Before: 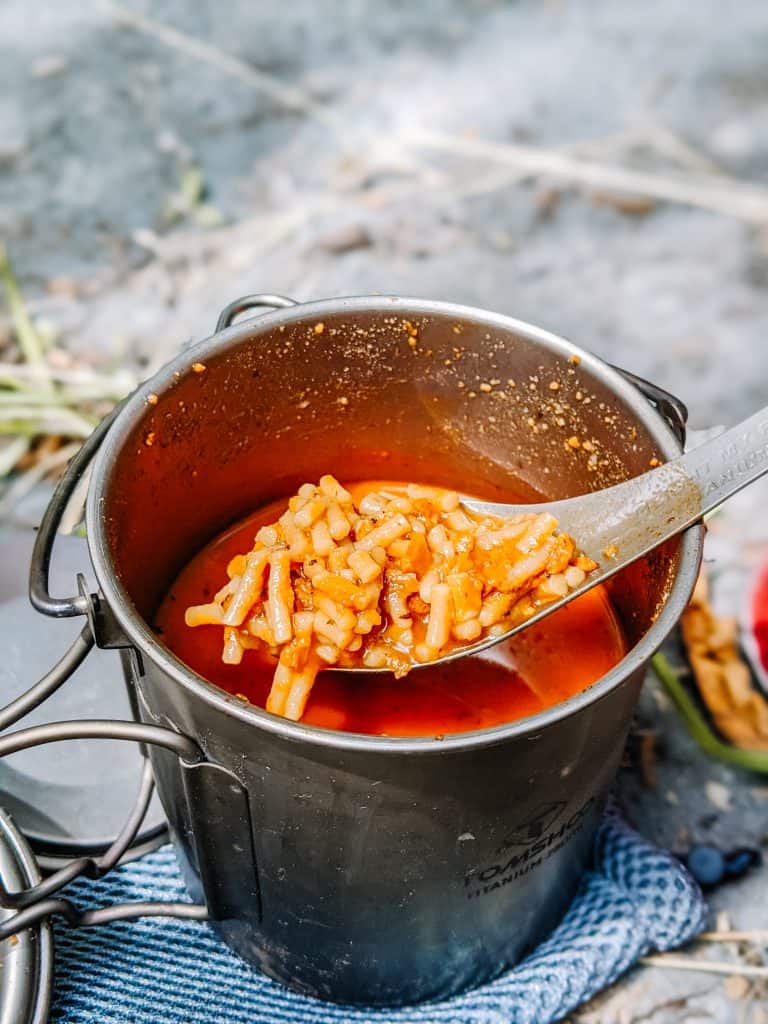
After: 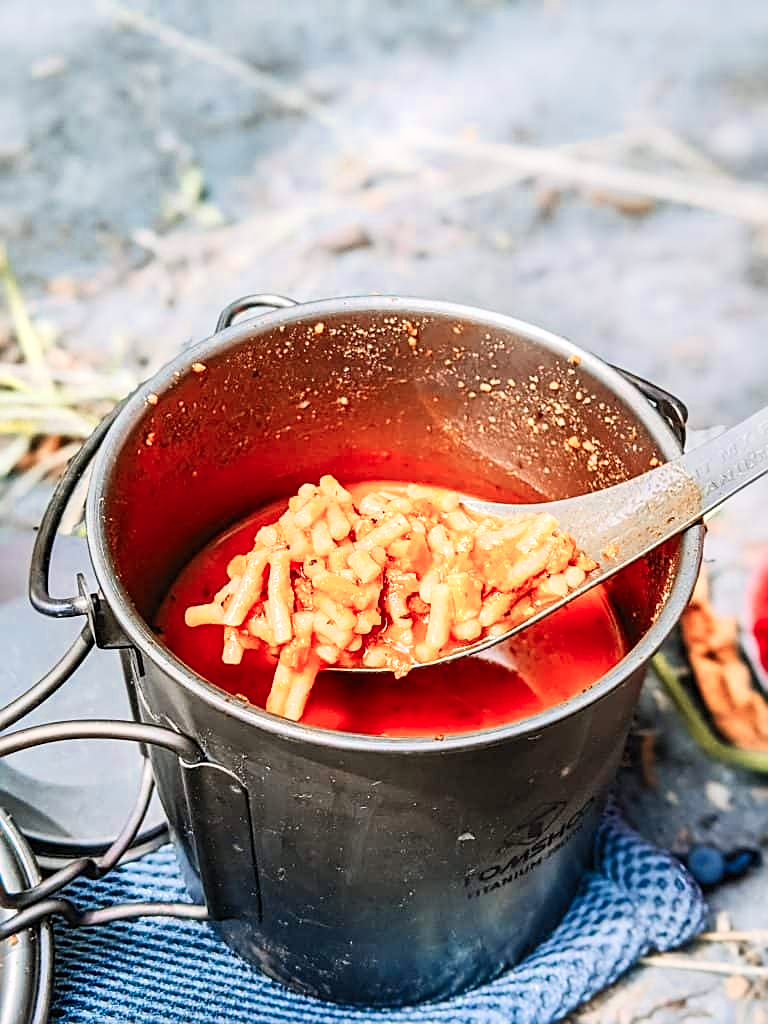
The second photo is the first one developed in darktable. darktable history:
sharpen: amount 0.6
color zones: curves: ch0 [(0, 0.473) (0.001, 0.473) (0.226, 0.548) (0.4, 0.589) (0.525, 0.54) (0.728, 0.403) (0.999, 0.473) (1, 0.473)]; ch1 [(0, 0.619) (0.001, 0.619) (0.234, 0.388) (0.4, 0.372) (0.528, 0.422) (0.732, 0.53) (0.999, 0.619) (1, 0.619)]; ch2 [(0, 0.547) (0.001, 0.547) (0.226, 0.45) (0.4, 0.525) (0.525, 0.585) (0.8, 0.511) (0.999, 0.547) (1, 0.547)]
contrast brightness saturation: contrast 0.2, brightness 0.16, saturation 0.22
